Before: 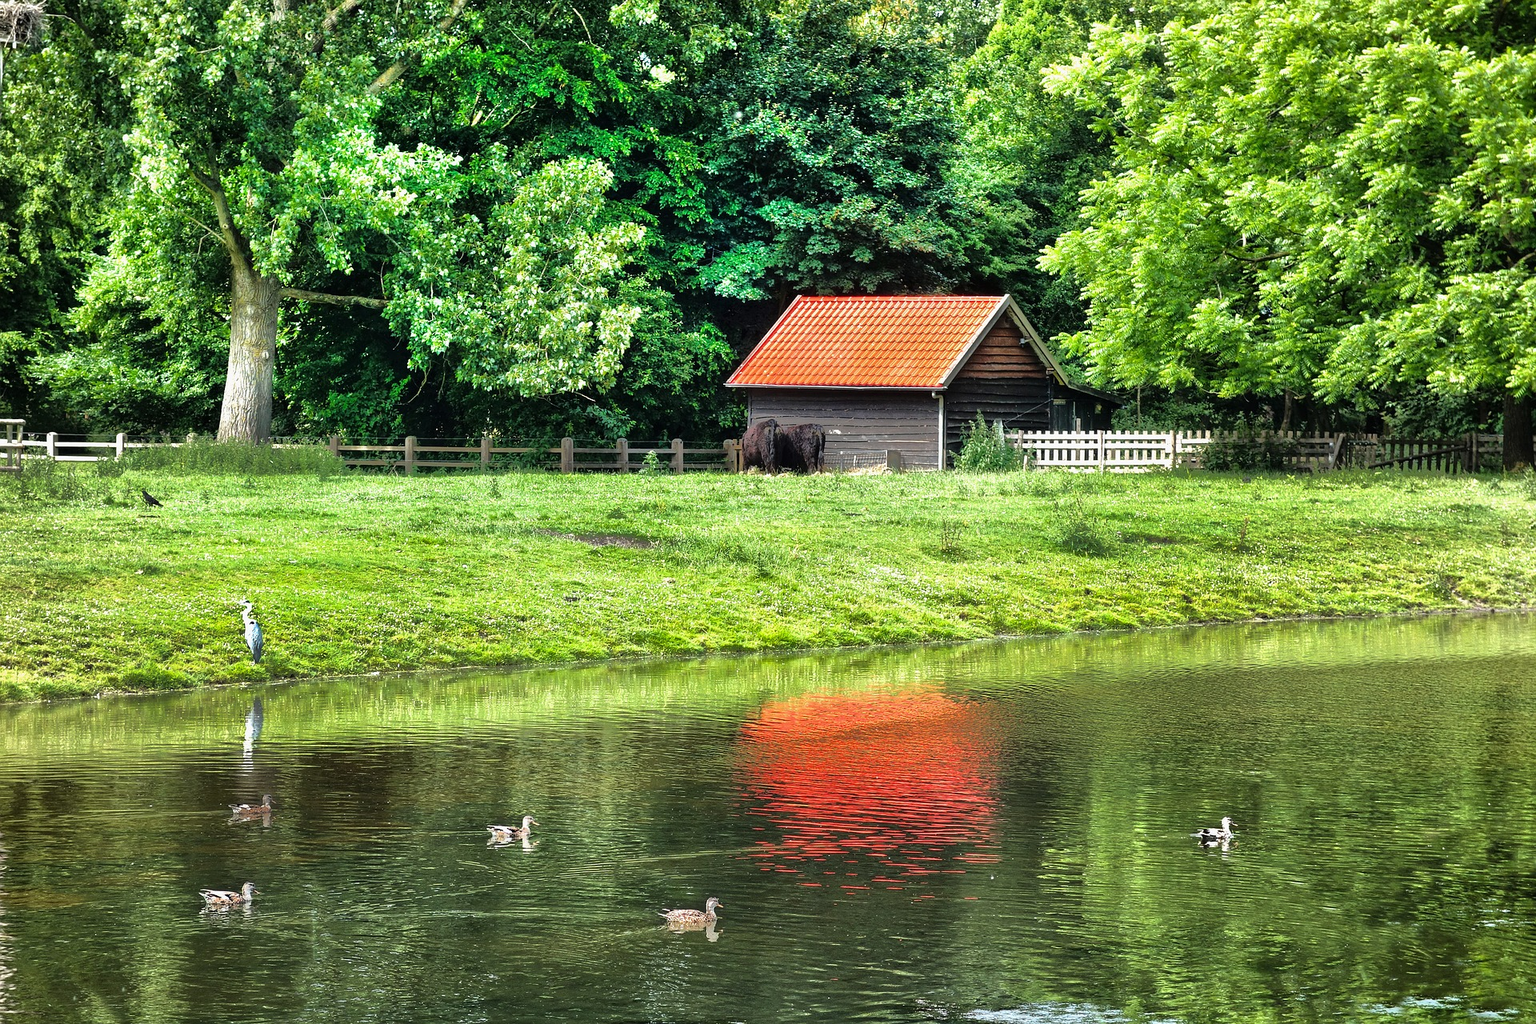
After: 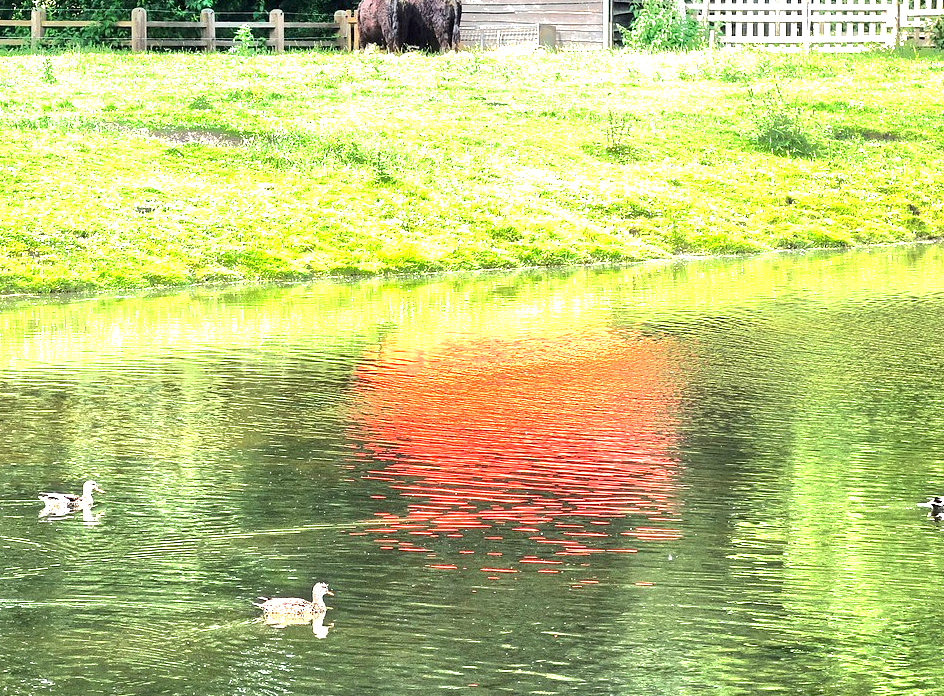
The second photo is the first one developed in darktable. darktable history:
exposure: black level correction 0.001, exposure 1.721 EV, compensate highlight preservation false
crop: left 29.721%, top 42.132%, right 21.094%, bottom 3.462%
